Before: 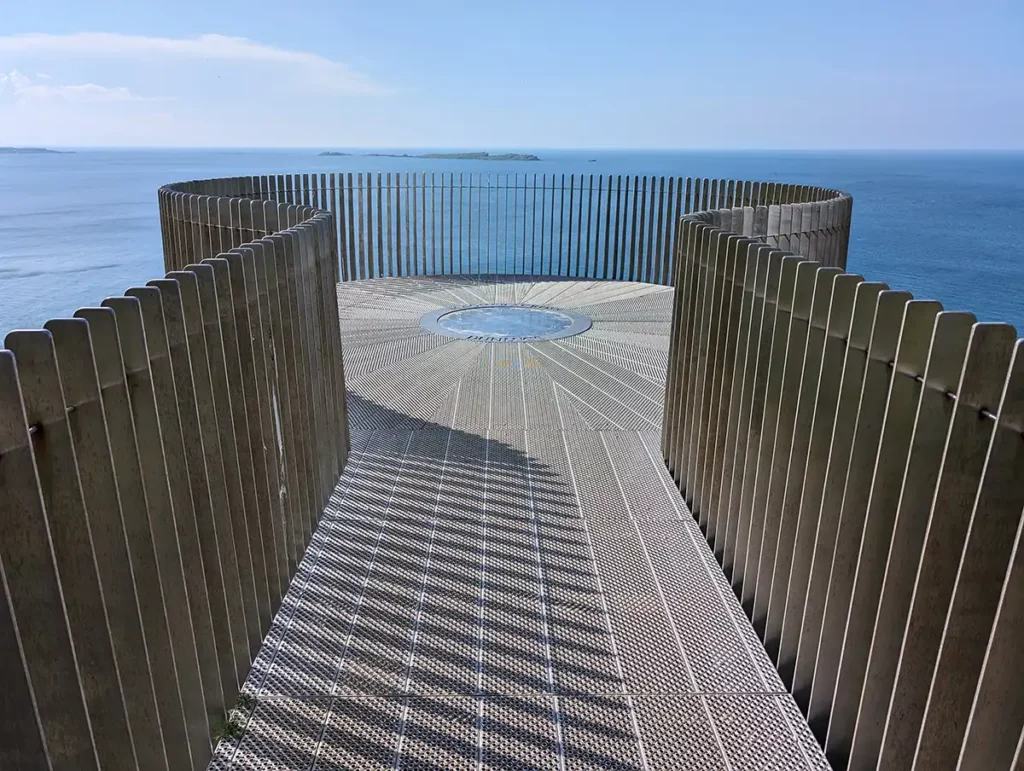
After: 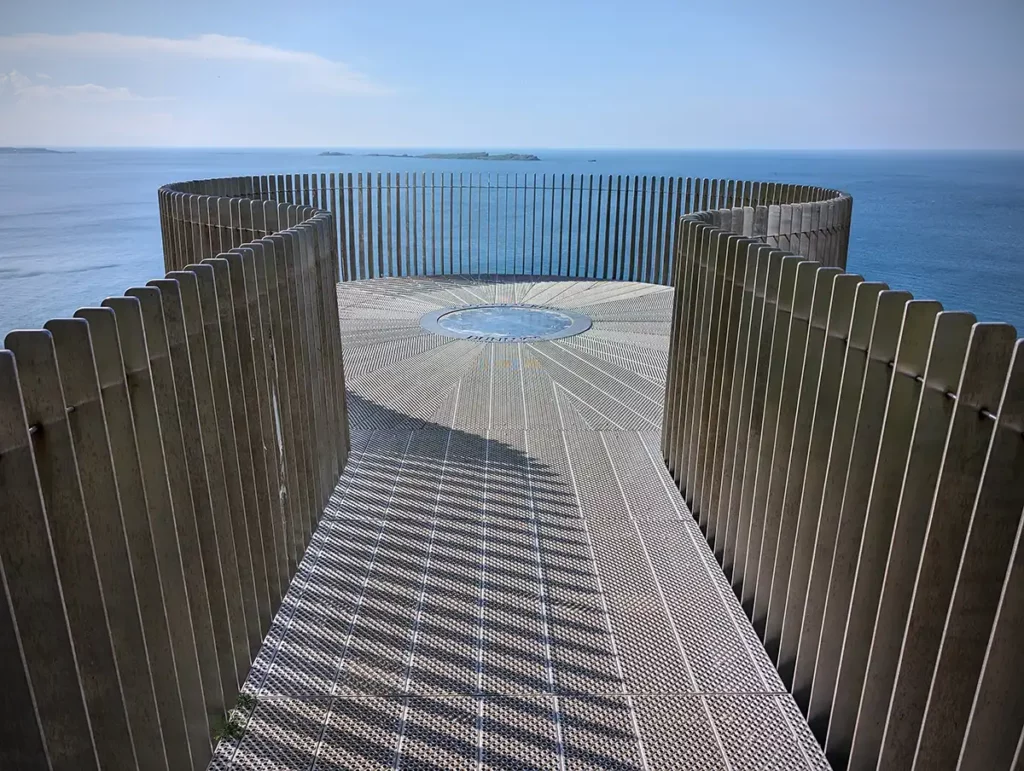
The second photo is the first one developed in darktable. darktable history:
vignetting: brightness -0.578, saturation -0.267
